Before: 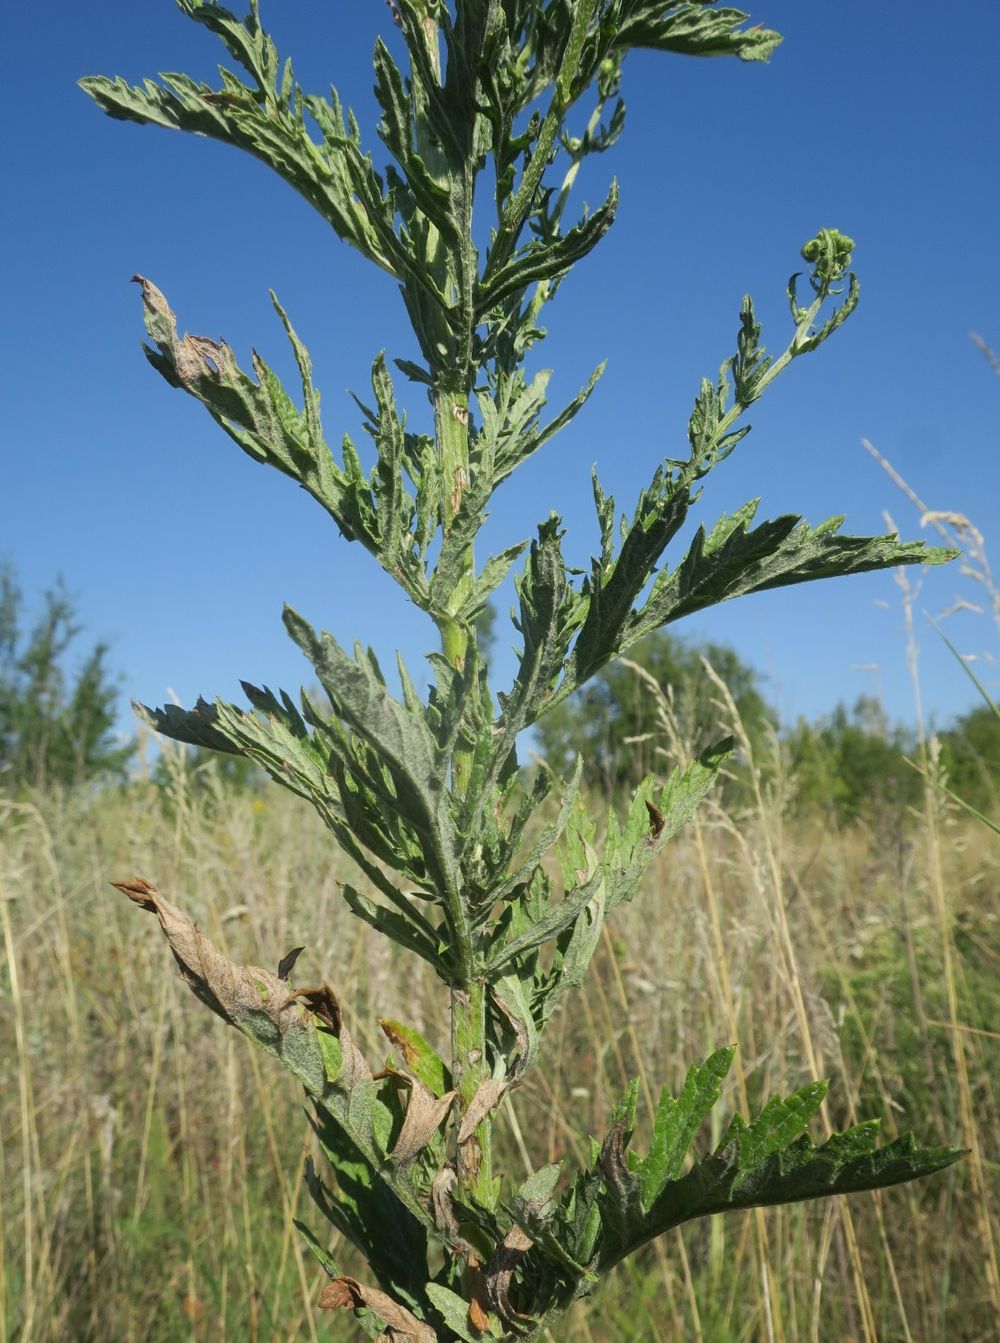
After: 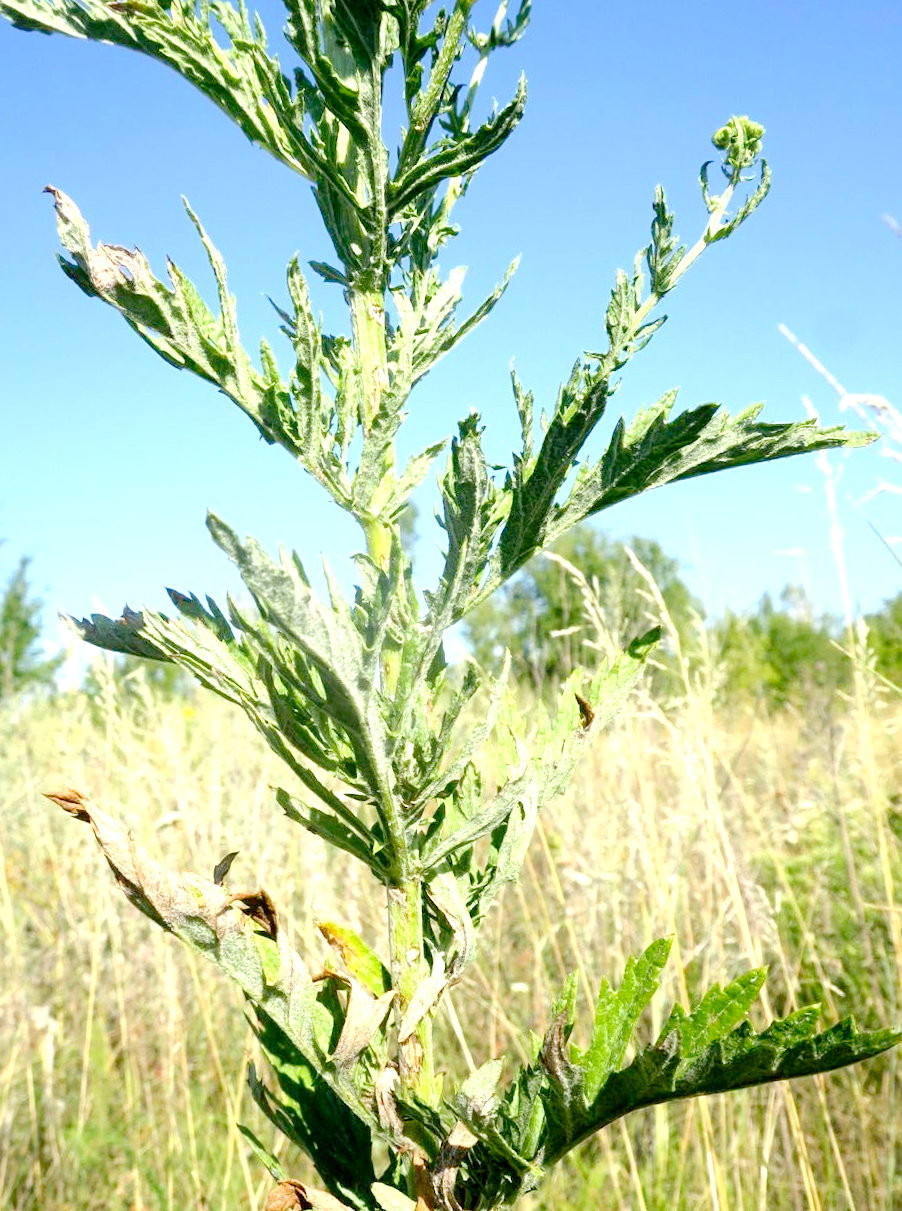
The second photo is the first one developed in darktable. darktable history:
exposure: black level correction 0.009, exposure 1.425 EV, compensate highlight preservation false
crop and rotate: angle 1.96°, left 5.673%, top 5.673%
color balance rgb: perceptual saturation grading › global saturation 10%, global vibrance 10%
tone curve: curves: ch0 [(0, 0) (0.003, 0.005) (0.011, 0.011) (0.025, 0.022) (0.044, 0.038) (0.069, 0.062) (0.1, 0.091) (0.136, 0.128) (0.177, 0.183) (0.224, 0.246) (0.277, 0.325) (0.335, 0.403) (0.399, 0.473) (0.468, 0.557) (0.543, 0.638) (0.623, 0.709) (0.709, 0.782) (0.801, 0.847) (0.898, 0.923) (1, 1)], preserve colors none
